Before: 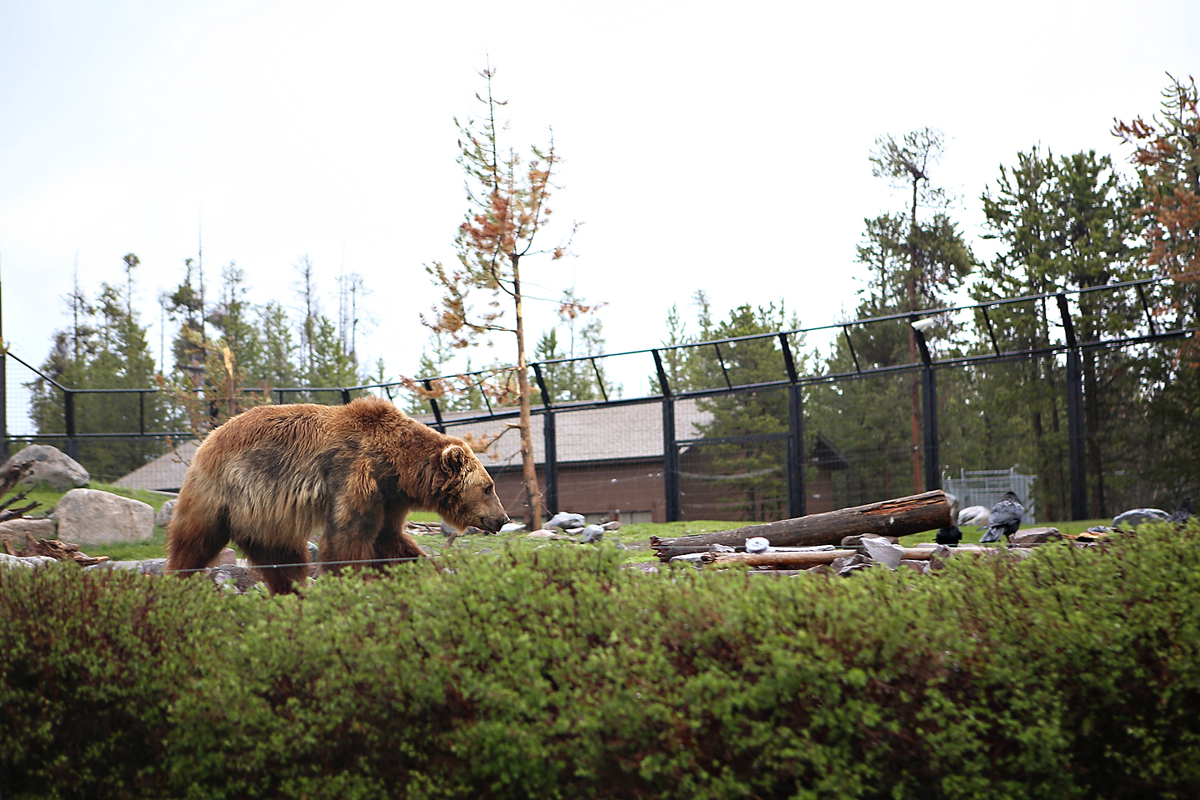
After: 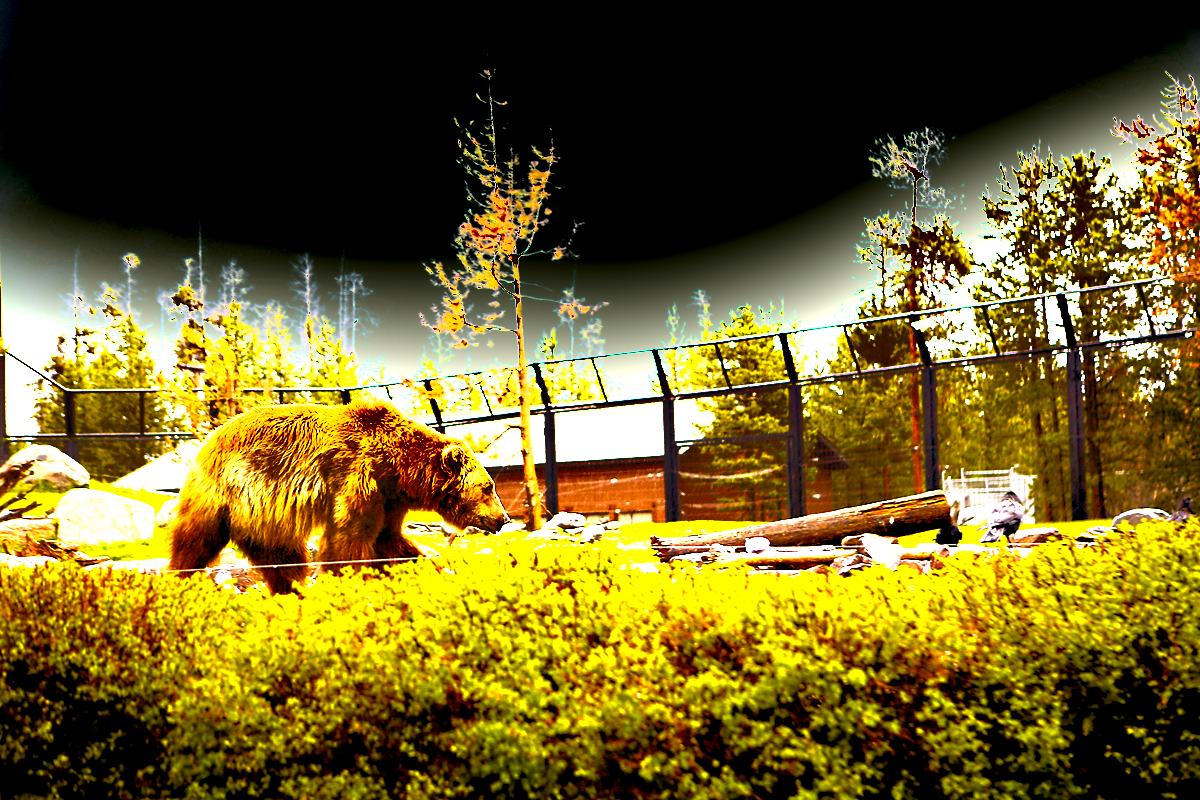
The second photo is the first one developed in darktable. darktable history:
shadows and highlights: radius 128.01, shadows 30.57, highlights -30.53, low approximation 0.01, soften with gaussian
color balance rgb: power › luminance 9.849%, power › chroma 2.817%, power › hue 57.48°, global offset › luminance -0.891%, linear chroma grading › global chroma 8.754%, perceptual saturation grading › global saturation 40.13%, perceptual saturation grading › highlights -25.097%, perceptual saturation grading › mid-tones 34.566%, perceptual saturation grading › shadows 34.563%, perceptual brilliance grading › global brilliance 34.689%, perceptual brilliance grading › highlights 49.458%, perceptual brilliance grading › mid-tones 59.153%, perceptual brilliance grading › shadows 34.637%, global vibrance 14.935%
